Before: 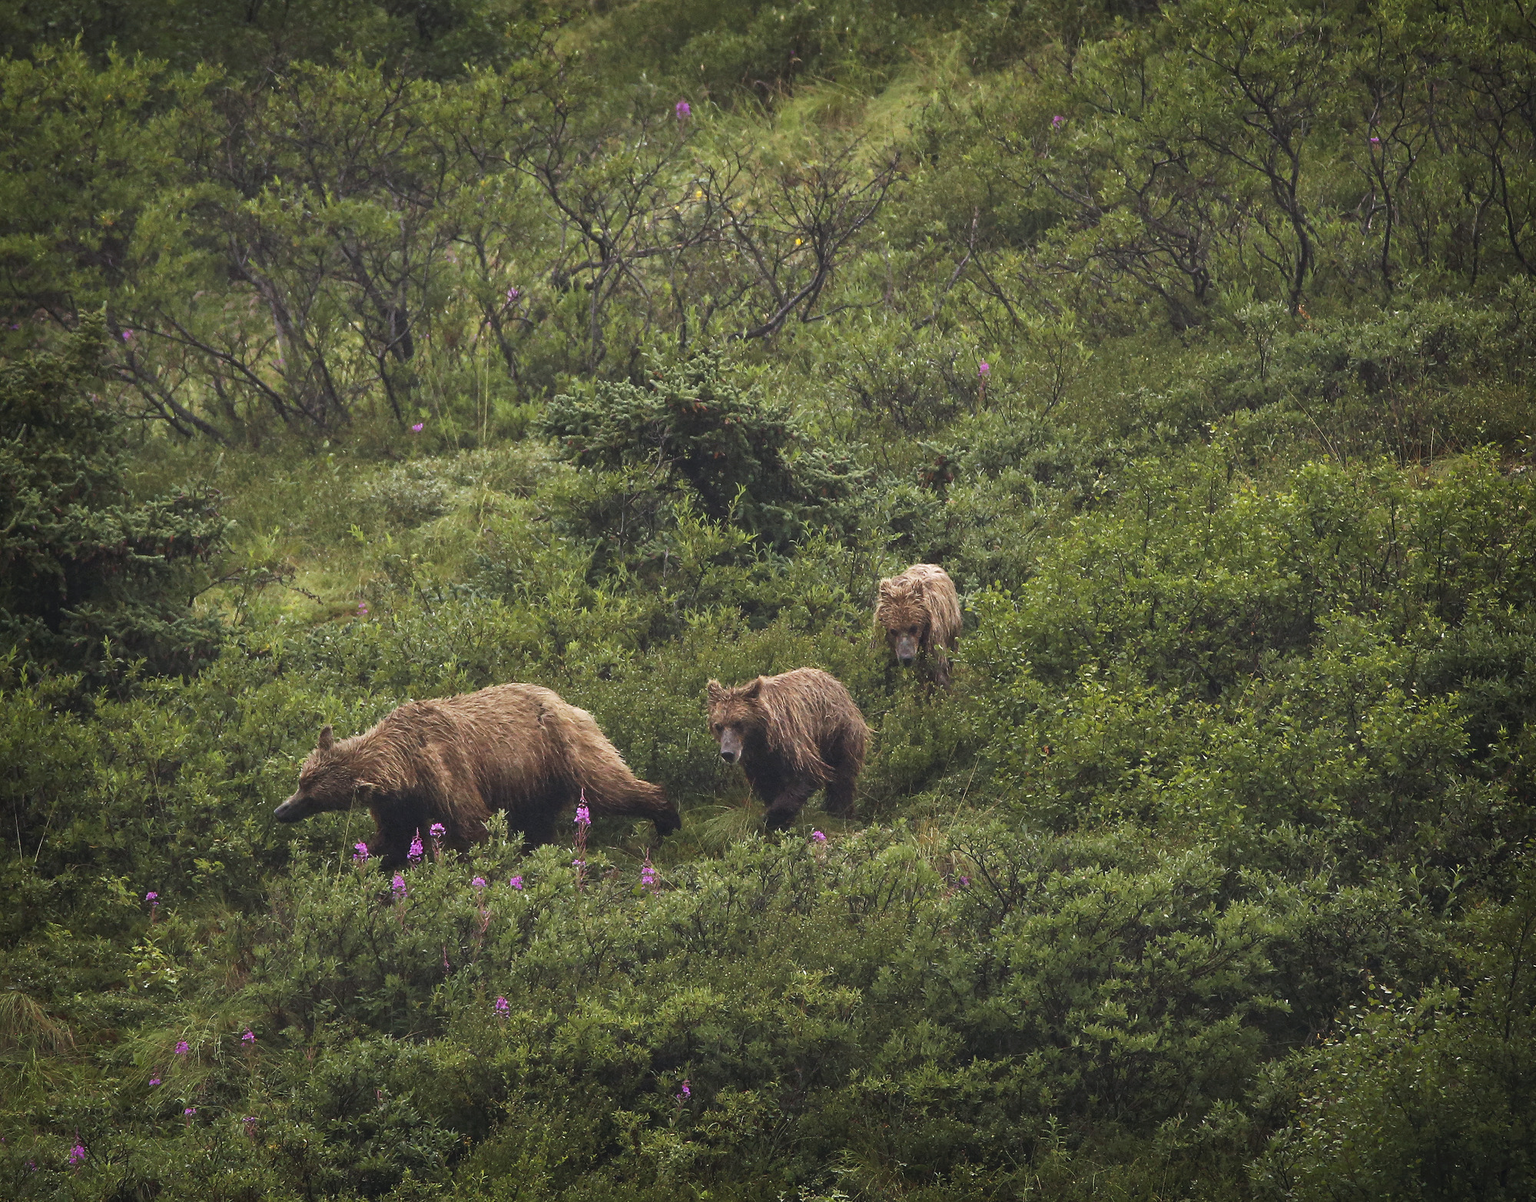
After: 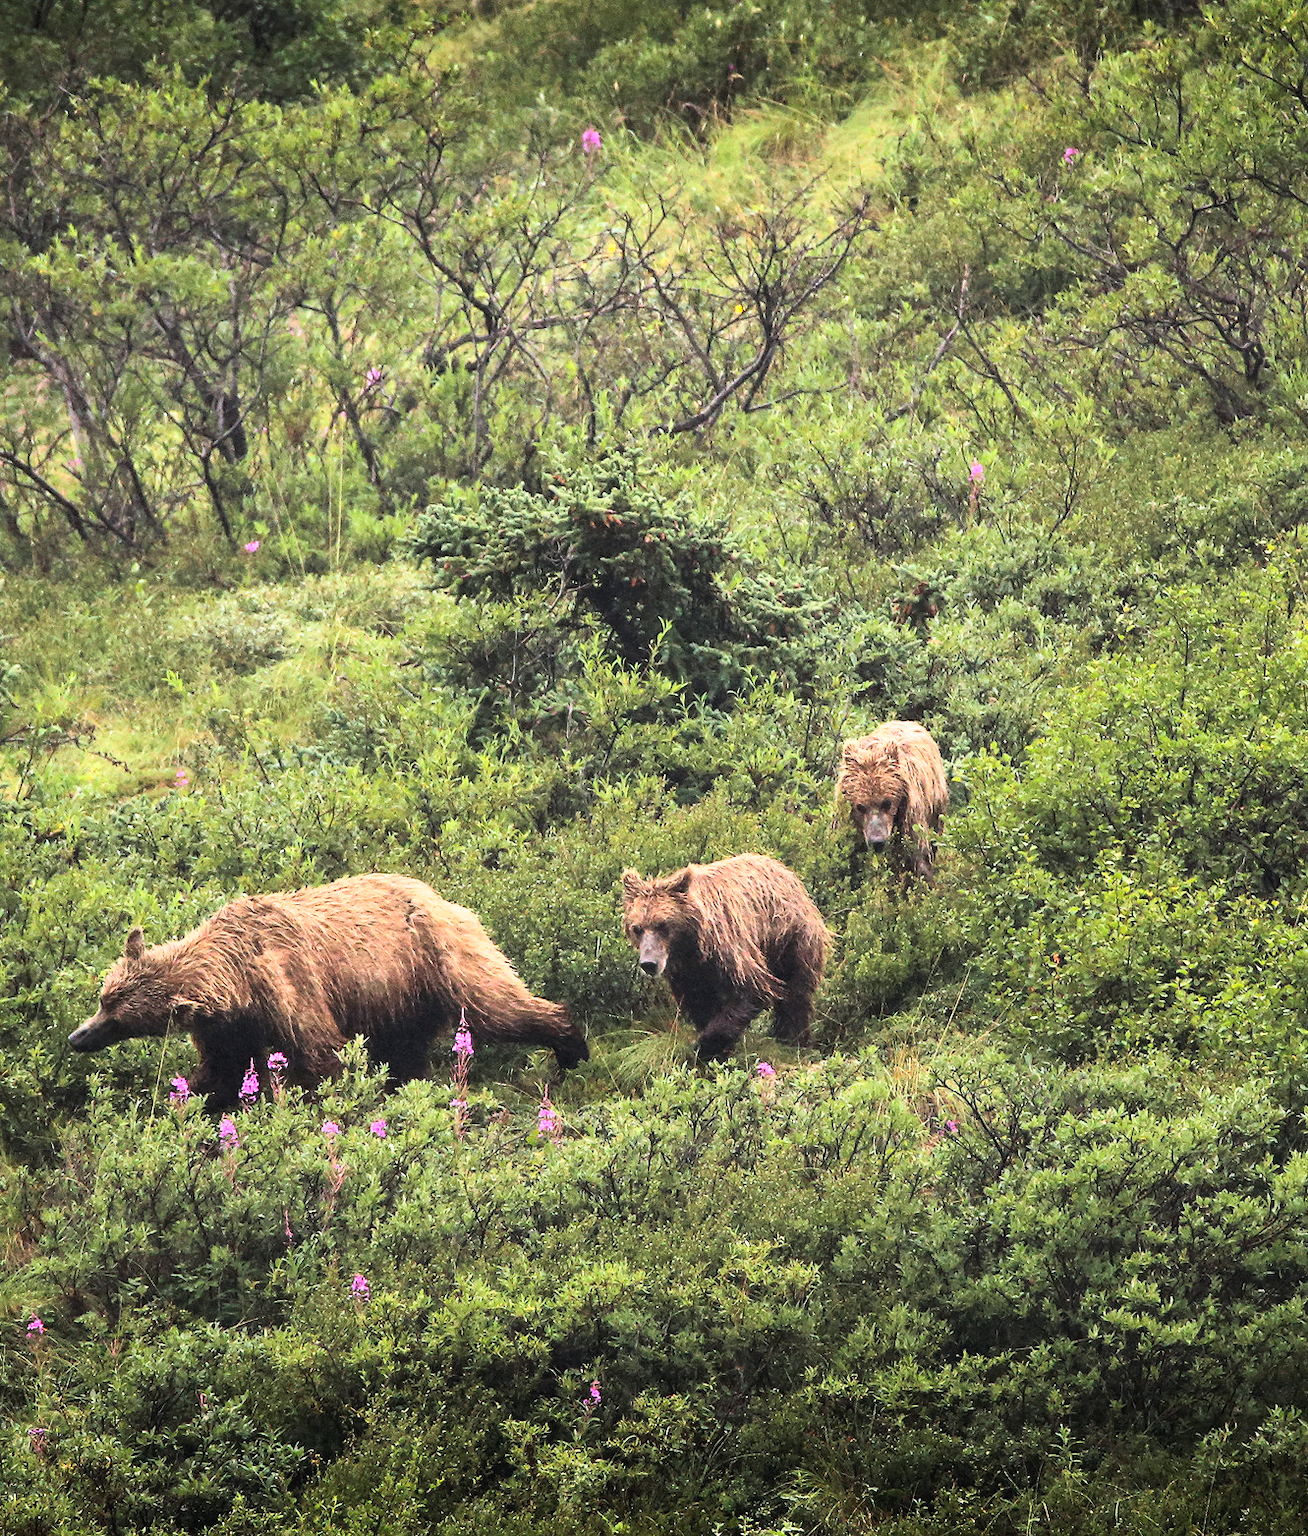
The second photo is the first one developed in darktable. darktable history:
base curve: curves: ch0 [(0, 0) (0.007, 0.004) (0.027, 0.03) (0.046, 0.07) (0.207, 0.54) (0.442, 0.872) (0.673, 0.972) (1, 1)]
crop and rotate: left 14.402%, right 18.95%
